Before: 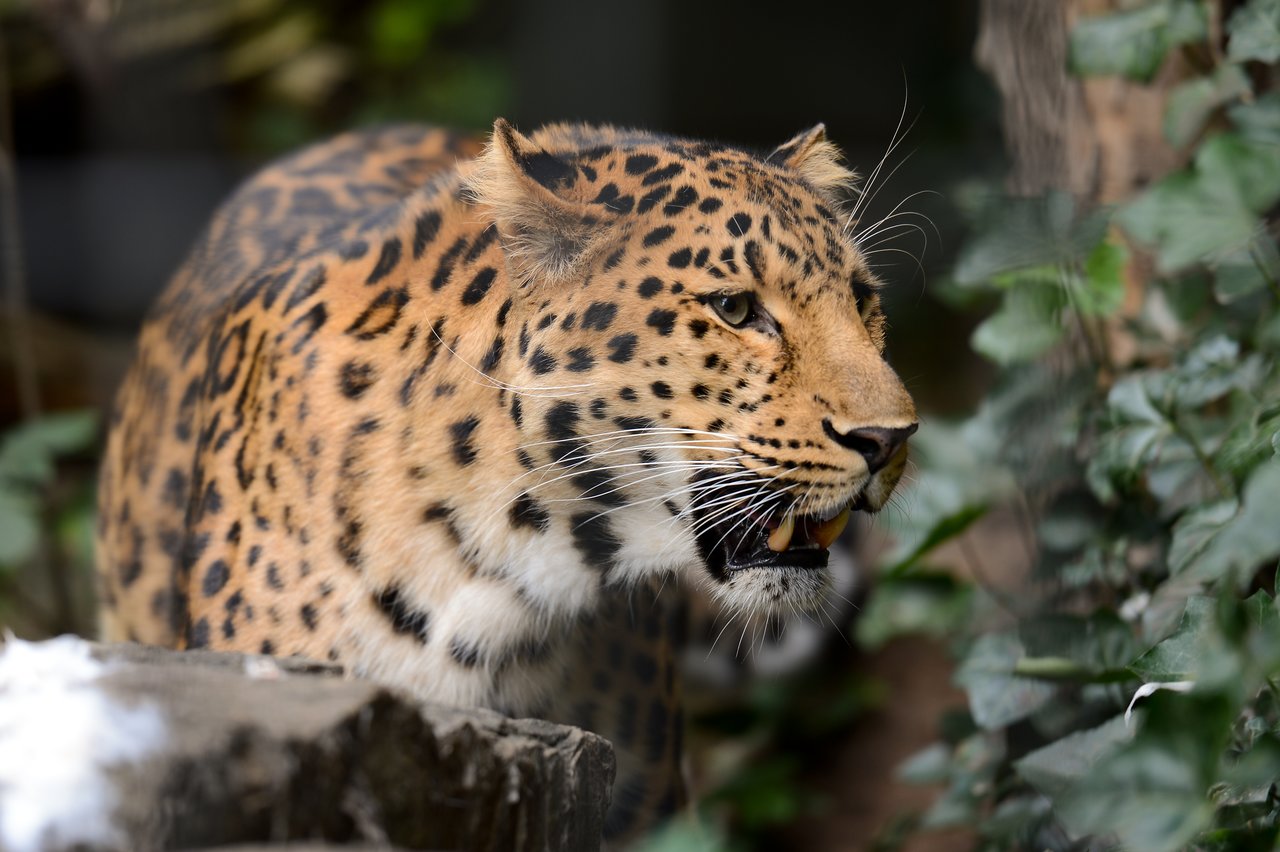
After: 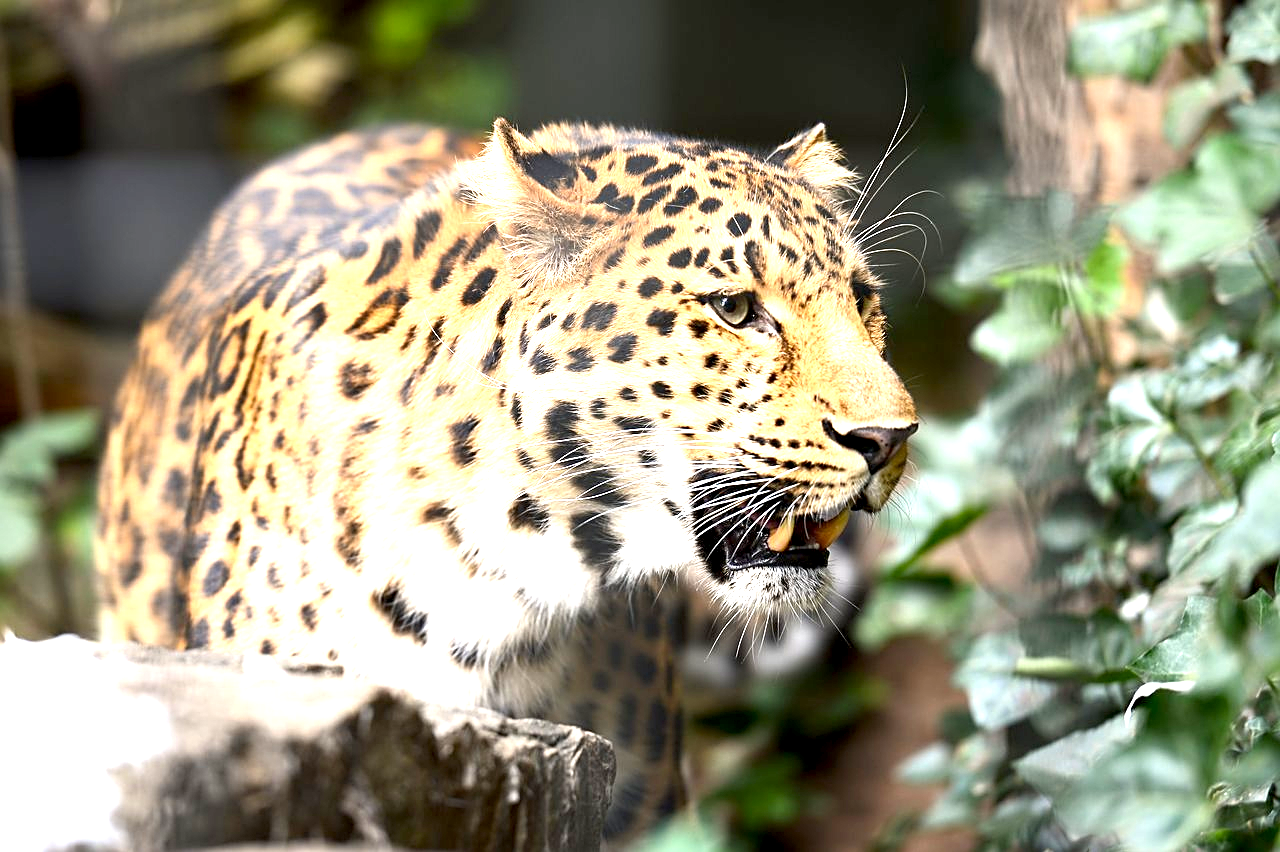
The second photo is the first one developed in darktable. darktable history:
sharpen: on, module defaults
exposure: black level correction 0.001, exposure 1.84 EV, compensate highlight preservation false
haze removal: strength 0.02, distance 0.25, compatibility mode true, adaptive false
